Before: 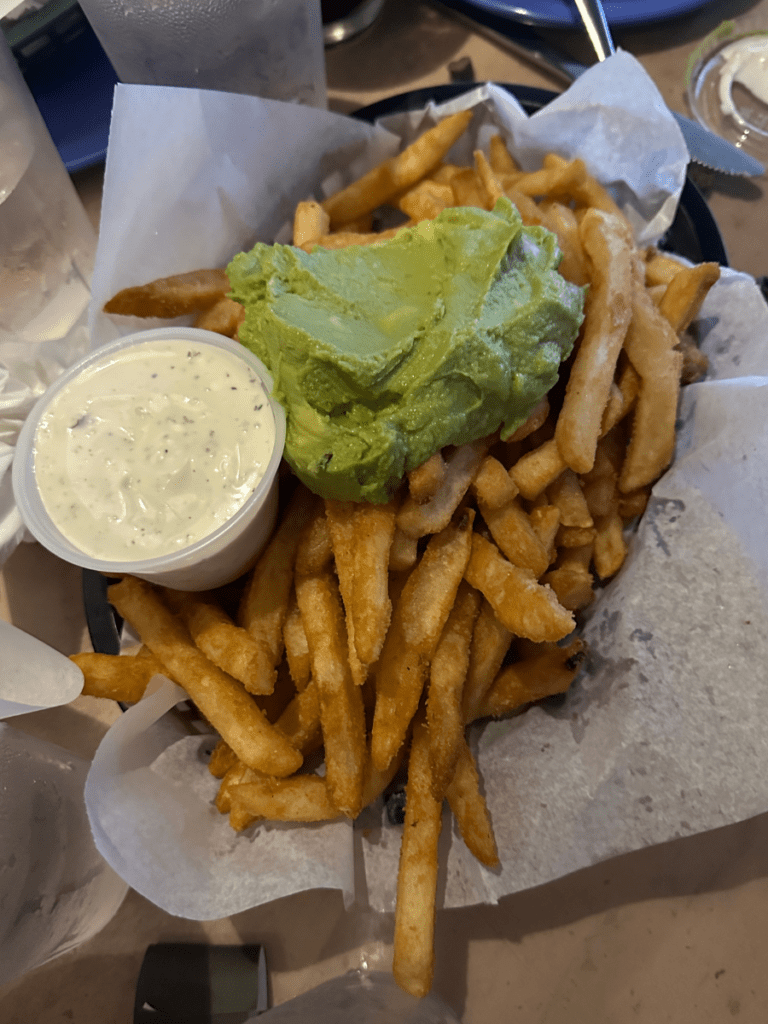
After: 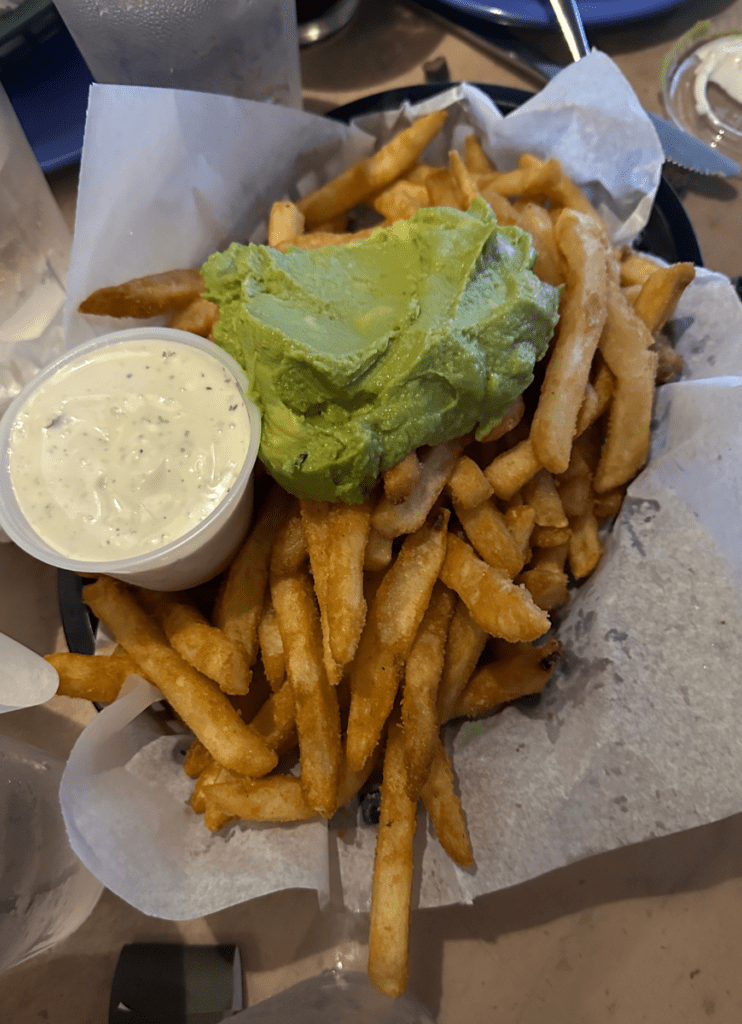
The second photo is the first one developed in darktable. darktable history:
crop and rotate: left 3.385%
color correction: highlights a* -0.114, highlights b* 0.106
